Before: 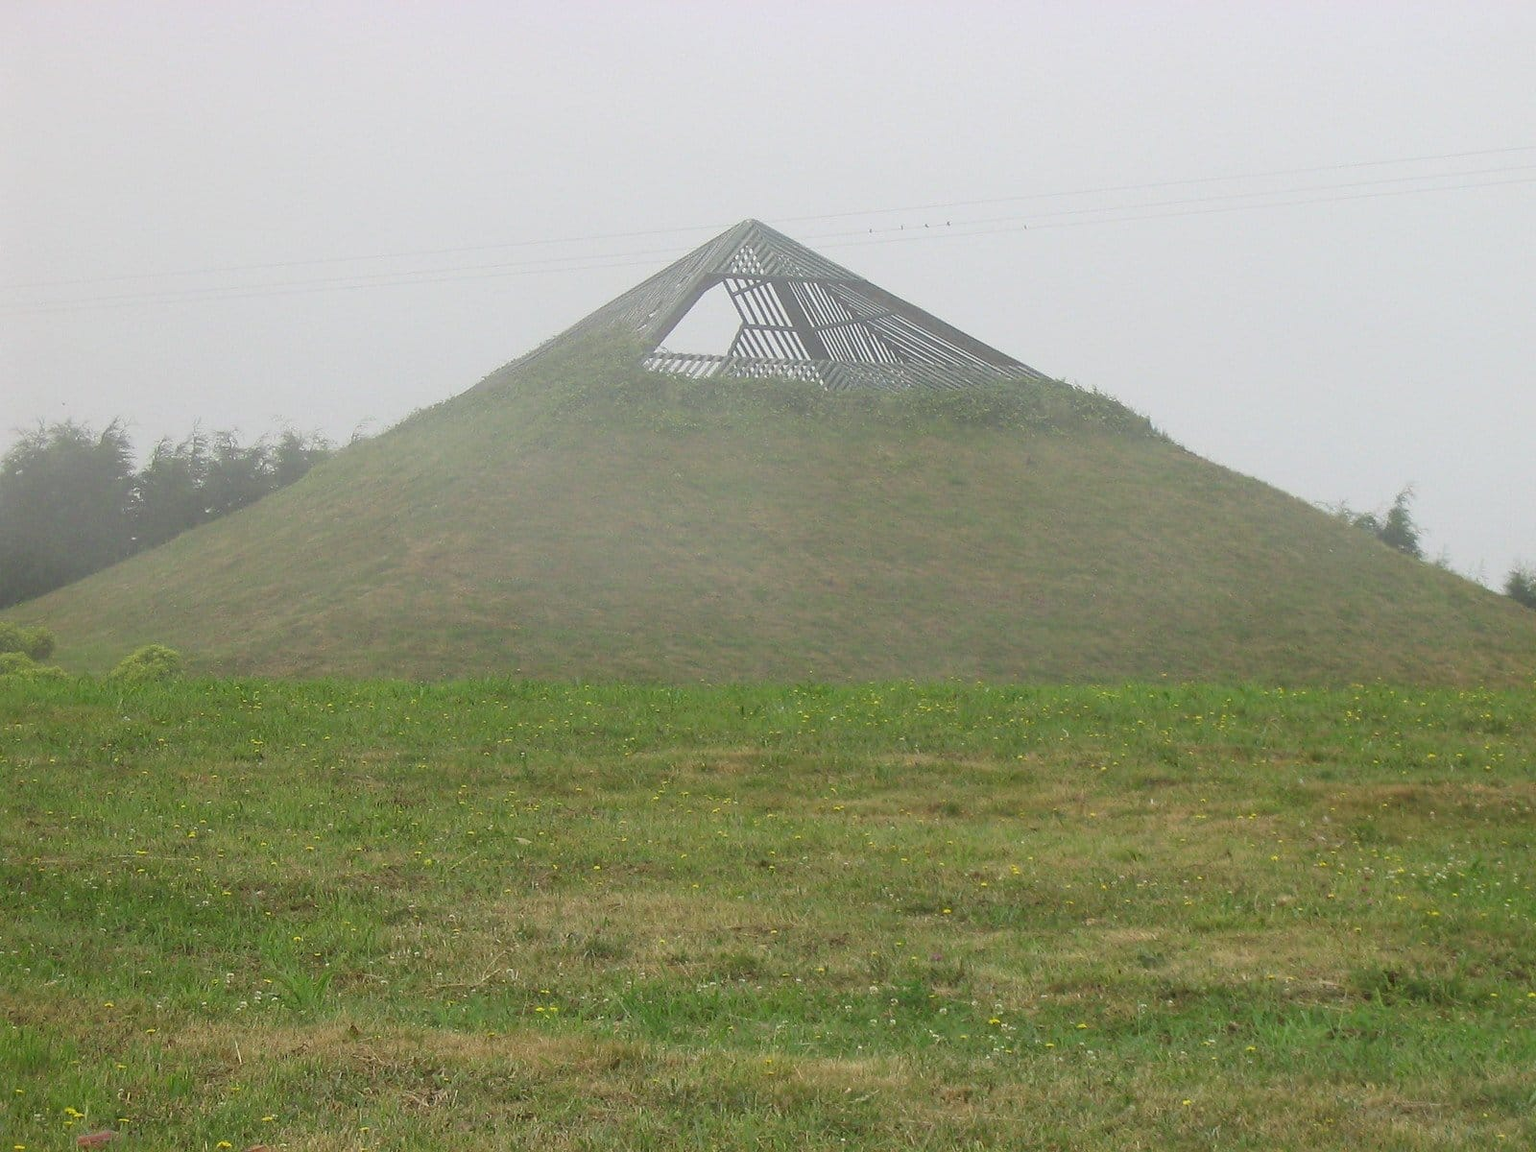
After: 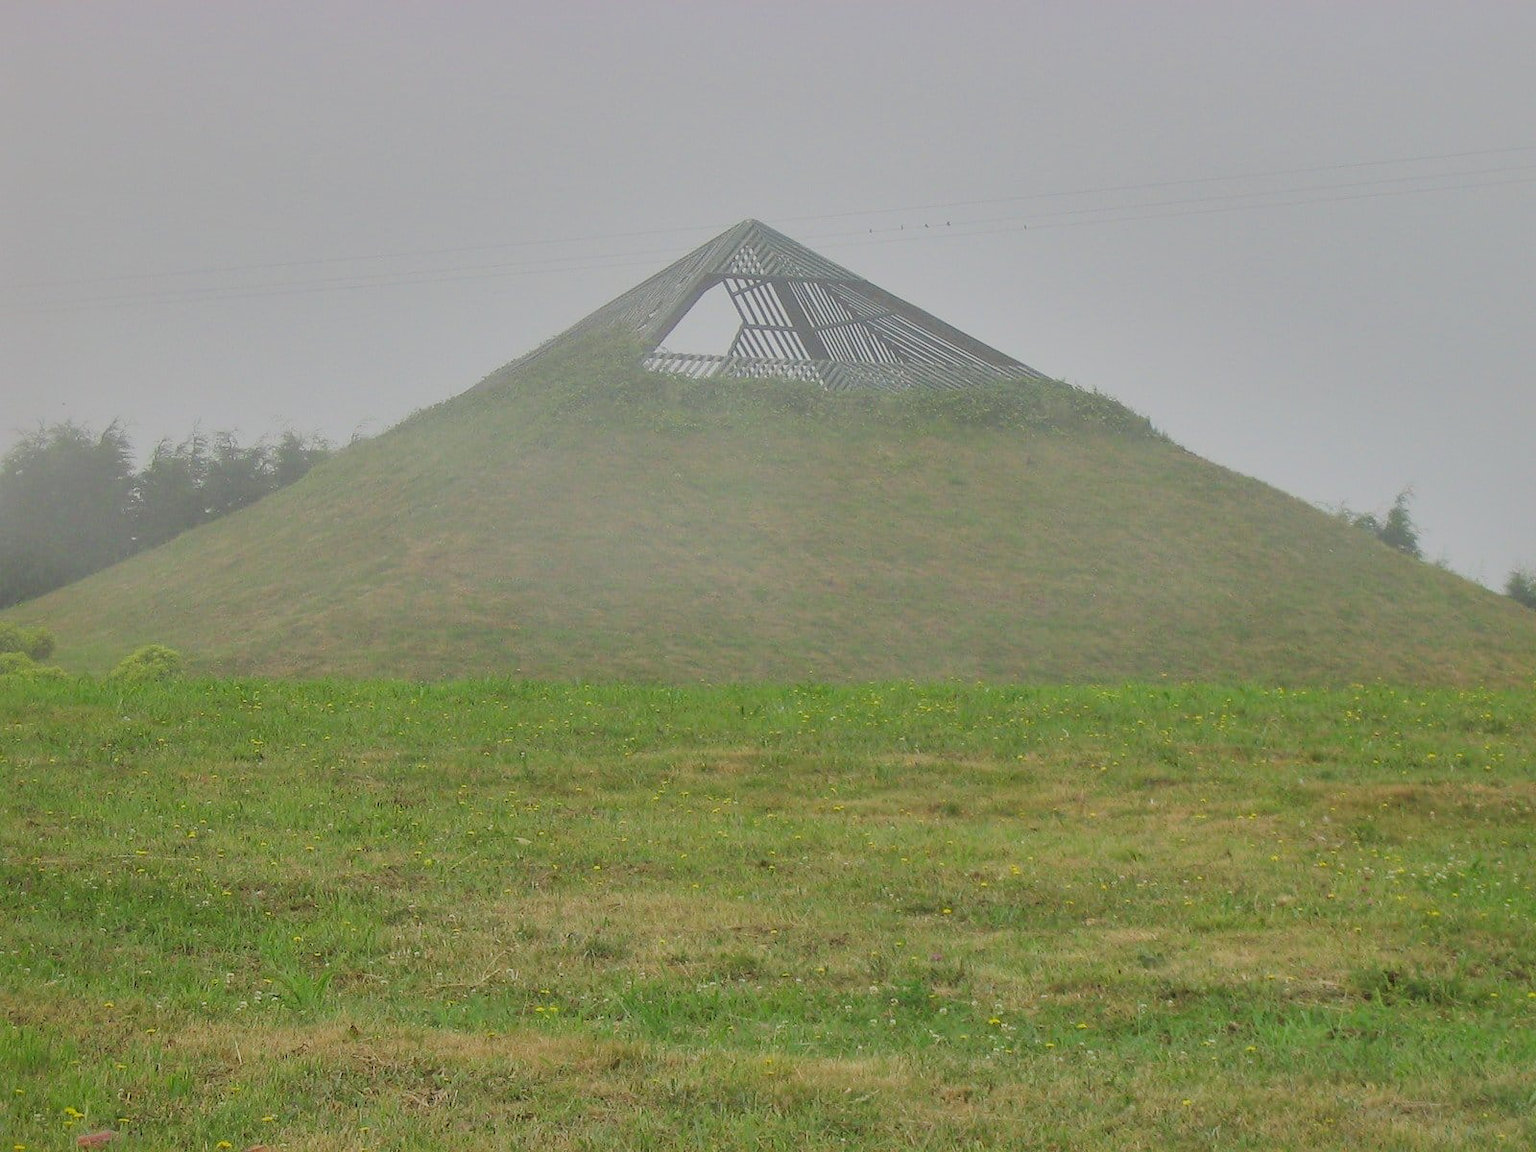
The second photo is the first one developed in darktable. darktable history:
shadows and highlights: shadows 39.23, highlights -59.83, highlights color adjustment 56.71%
contrast brightness saturation: contrast 0.033, brightness 0.059, saturation 0.127
filmic rgb: black relative exposure -7.65 EV, white relative exposure 4.56 EV, hardness 3.61
